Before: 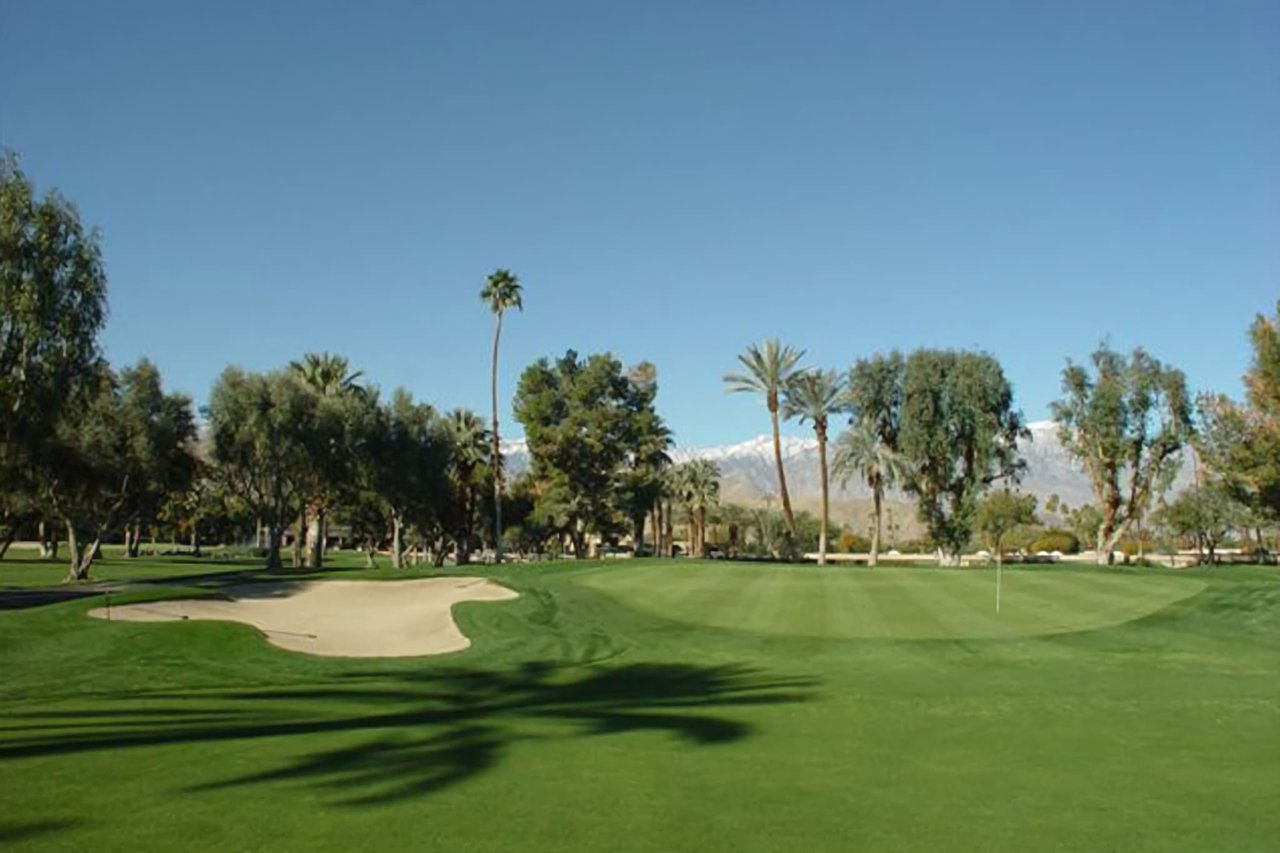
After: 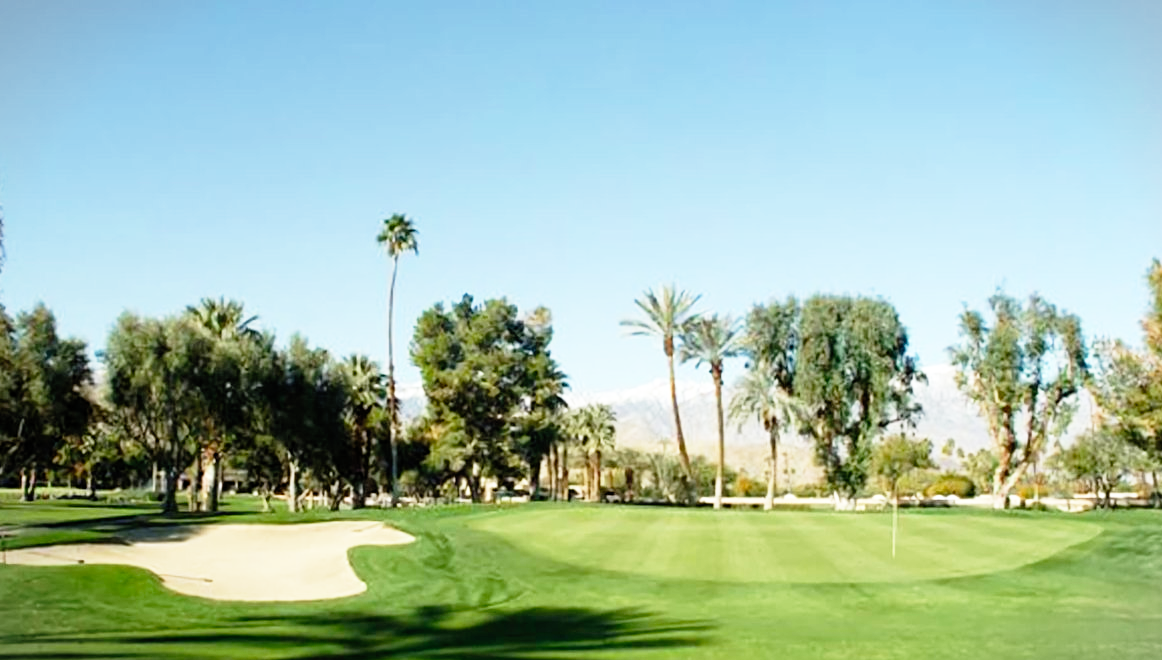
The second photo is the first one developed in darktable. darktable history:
base curve: curves: ch0 [(0, 0) (0.012, 0.01) (0.073, 0.168) (0.31, 0.711) (0.645, 0.957) (1, 1)], preserve colors none
color balance: input saturation 99%
levels: mode automatic, black 0.023%, white 99.97%, levels [0.062, 0.494, 0.925]
vignetting: fall-off start 100%, brightness -0.282, width/height ratio 1.31
crop: left 8.155%, top 6.611%, bottom 15.385%
